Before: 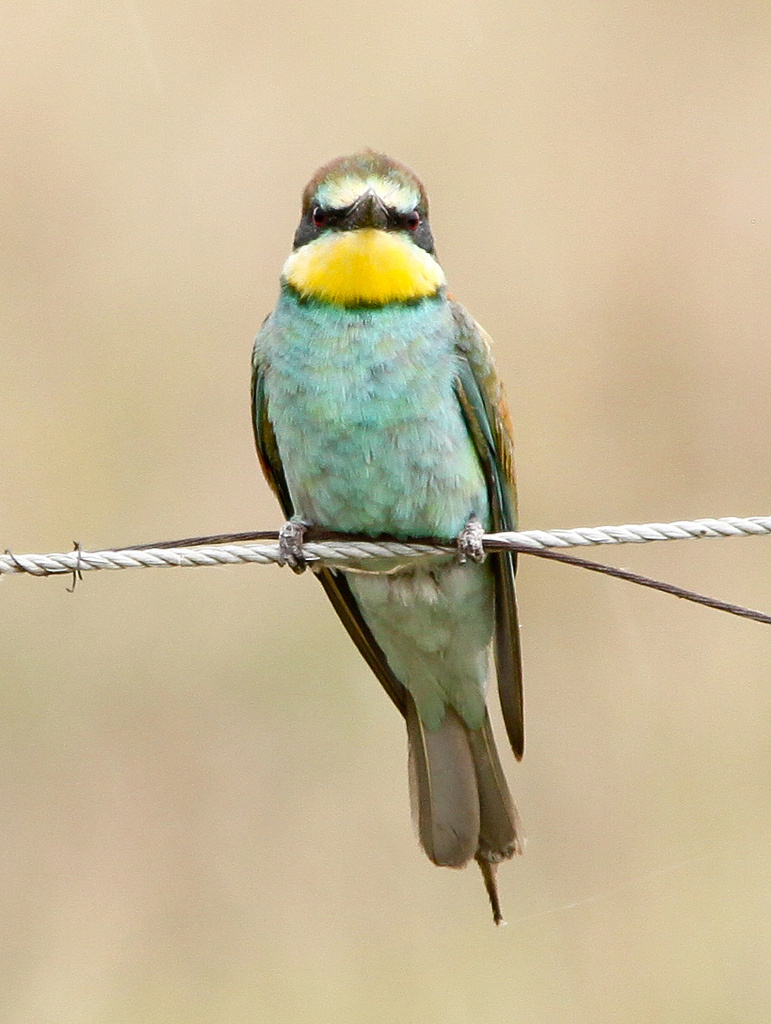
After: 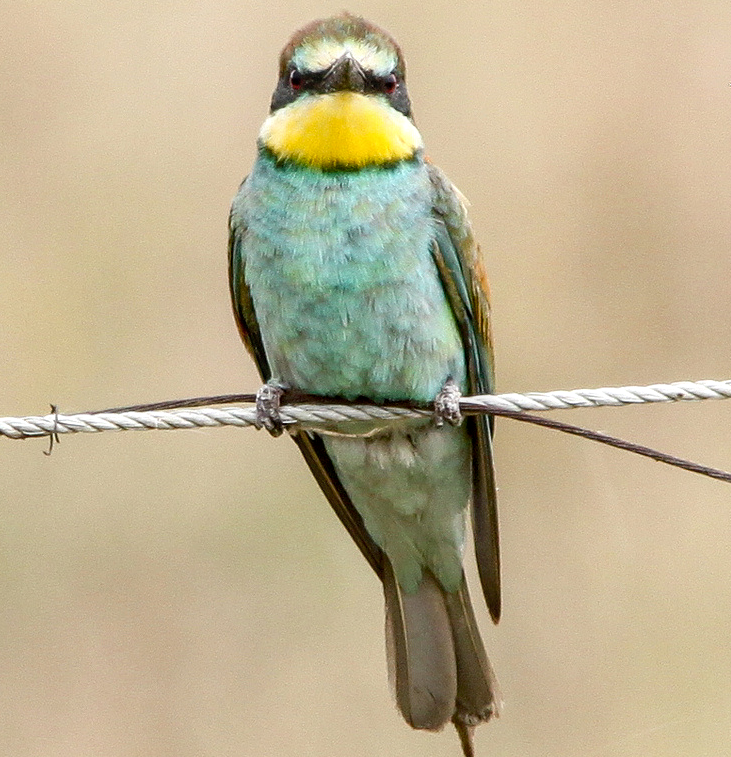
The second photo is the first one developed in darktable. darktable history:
local contrast: on, module defaults
crop and rotate: left 3.012%, top 13.385%, right 2.067%, bottom 12.657%
